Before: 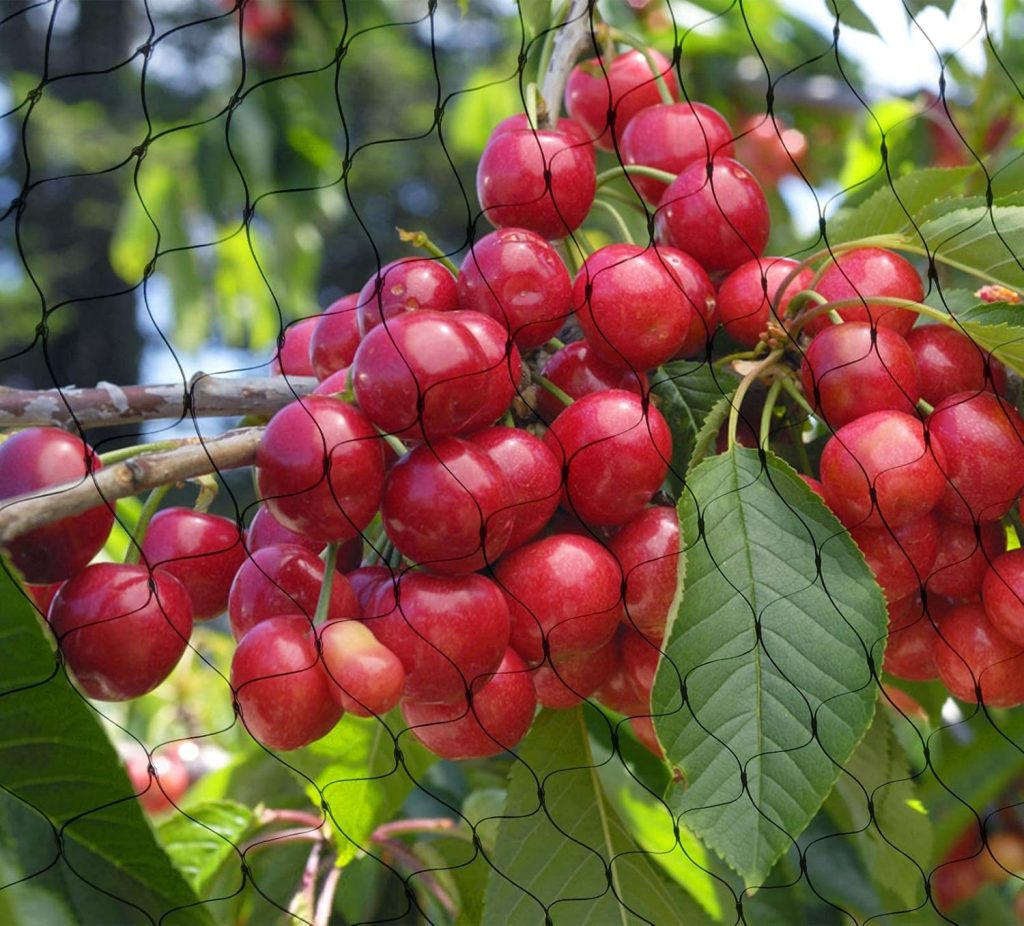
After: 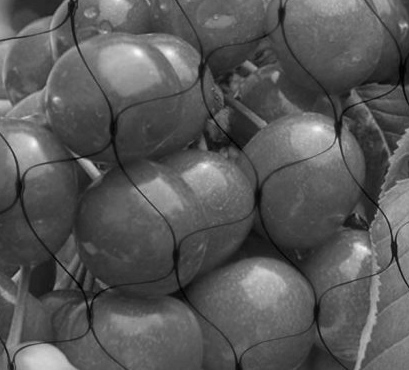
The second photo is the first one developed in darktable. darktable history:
monochrome: on, module defaults
crop: left 30%, top 30%, right 30%, bottom 30%
